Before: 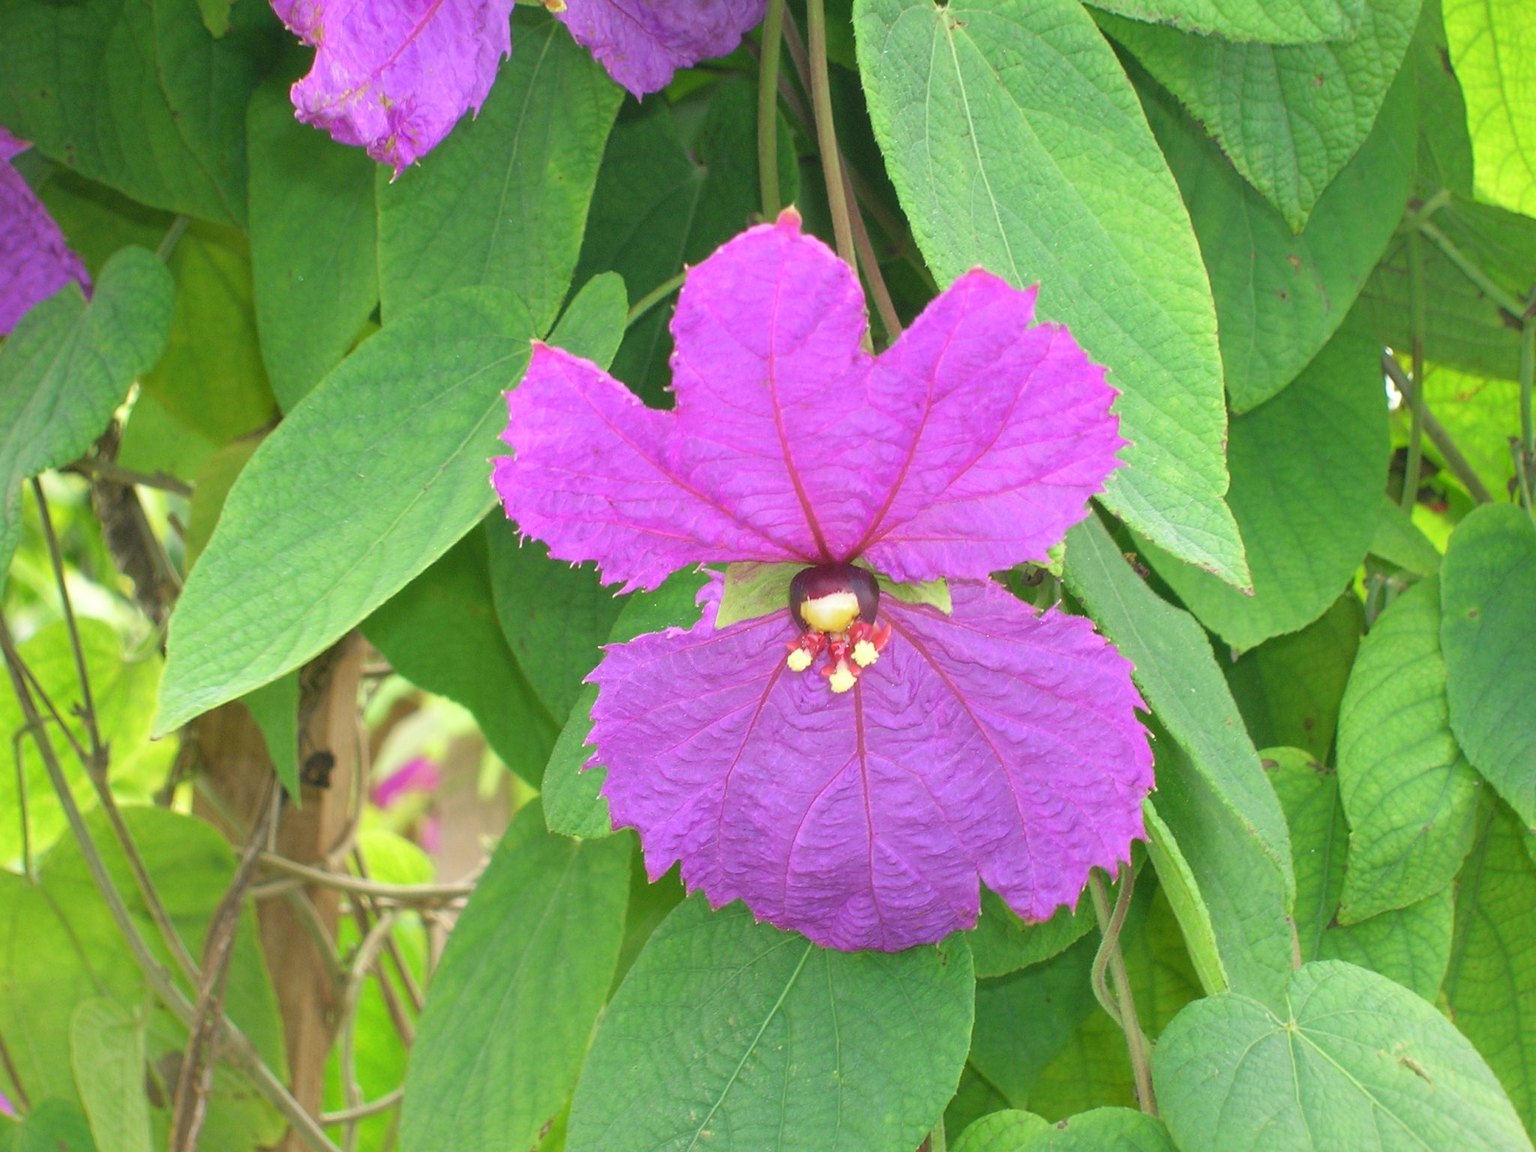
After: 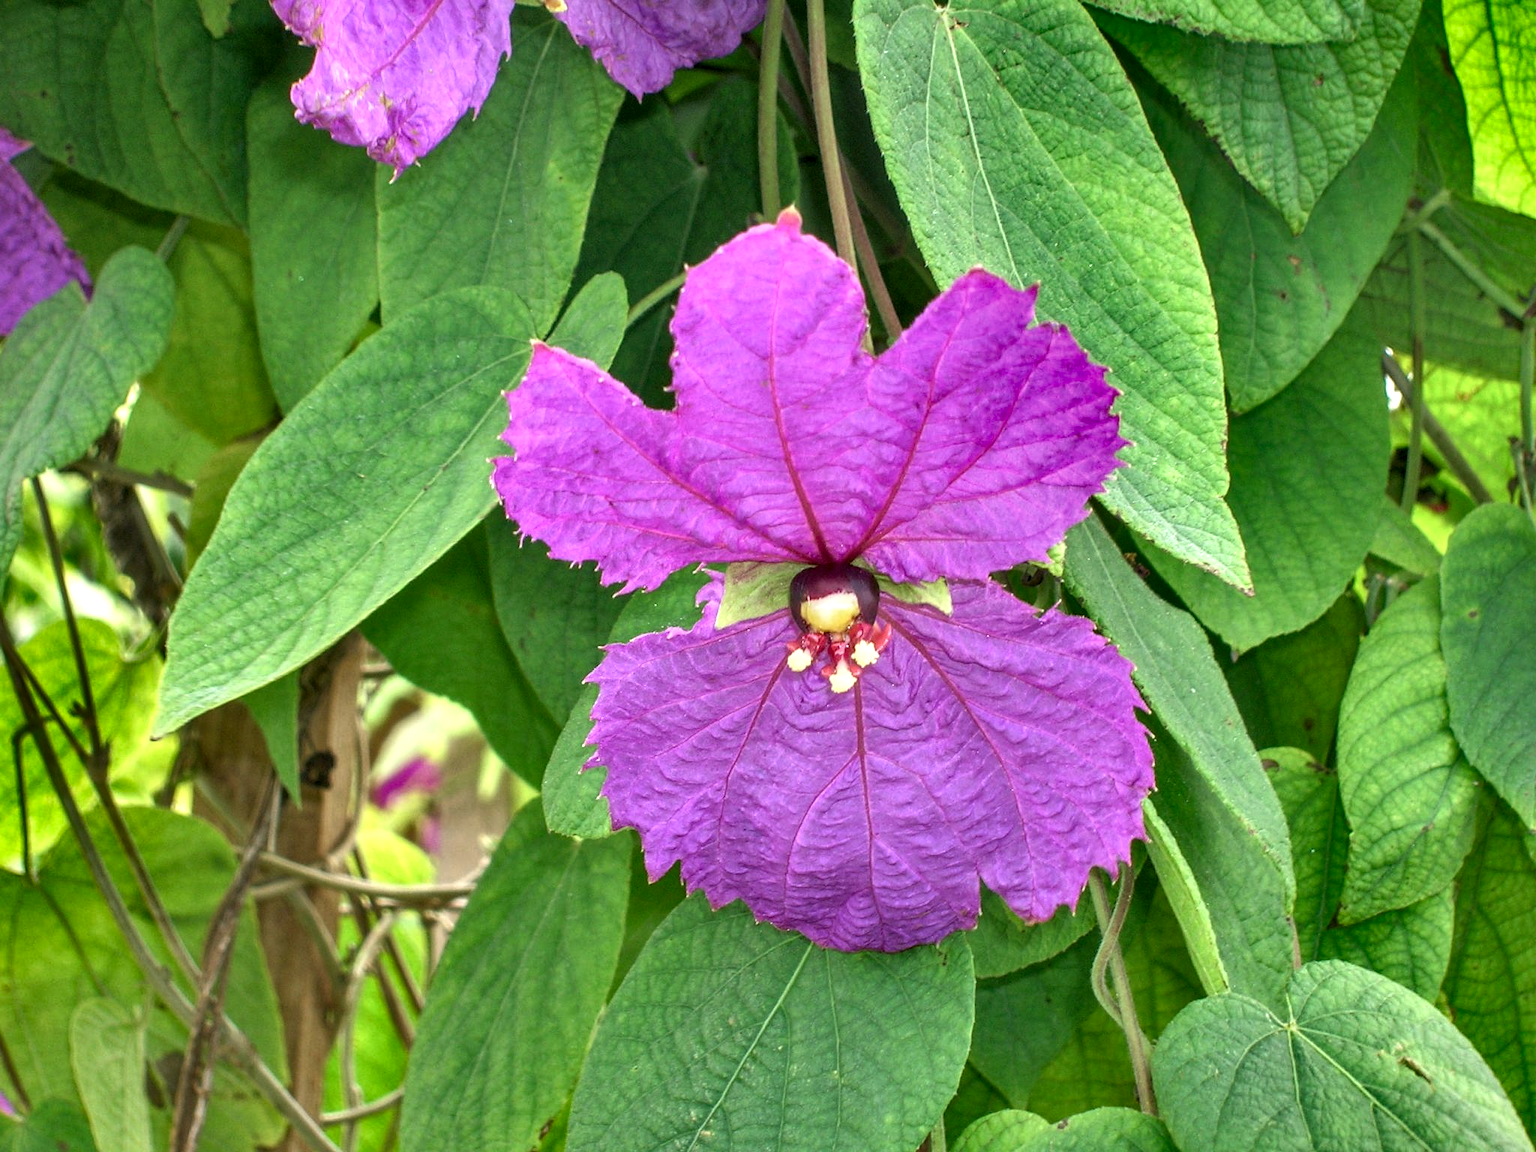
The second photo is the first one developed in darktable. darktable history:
local contrast: highlights 0%, shadows 3%, detail 182%
shadows and highlights: shadows 17.23, highlights -84.79, soften with gaussian
